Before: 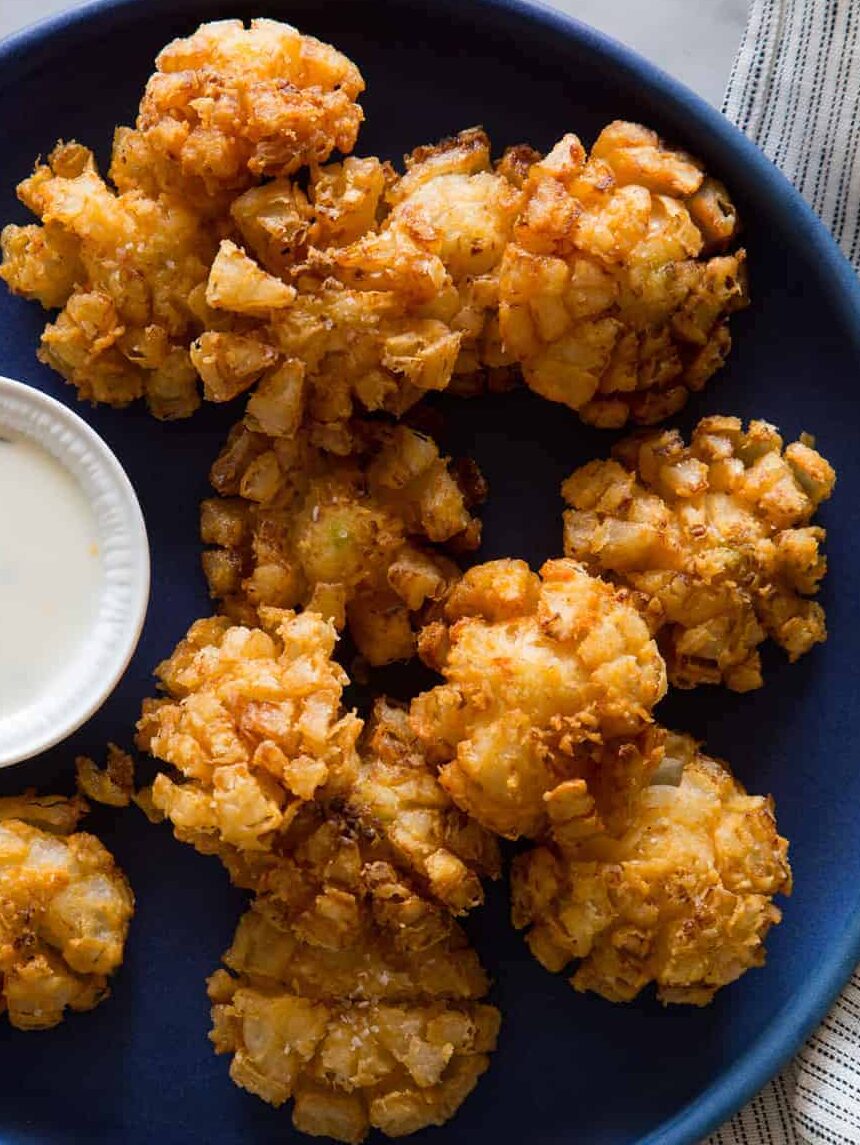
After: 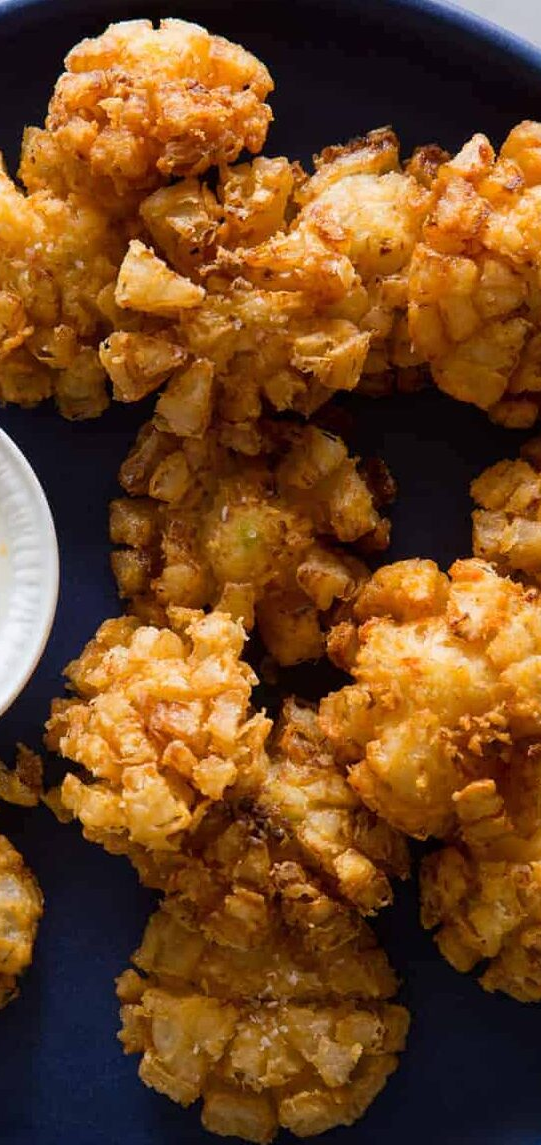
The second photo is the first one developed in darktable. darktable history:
crop: left 10.681%, right 26.397%
